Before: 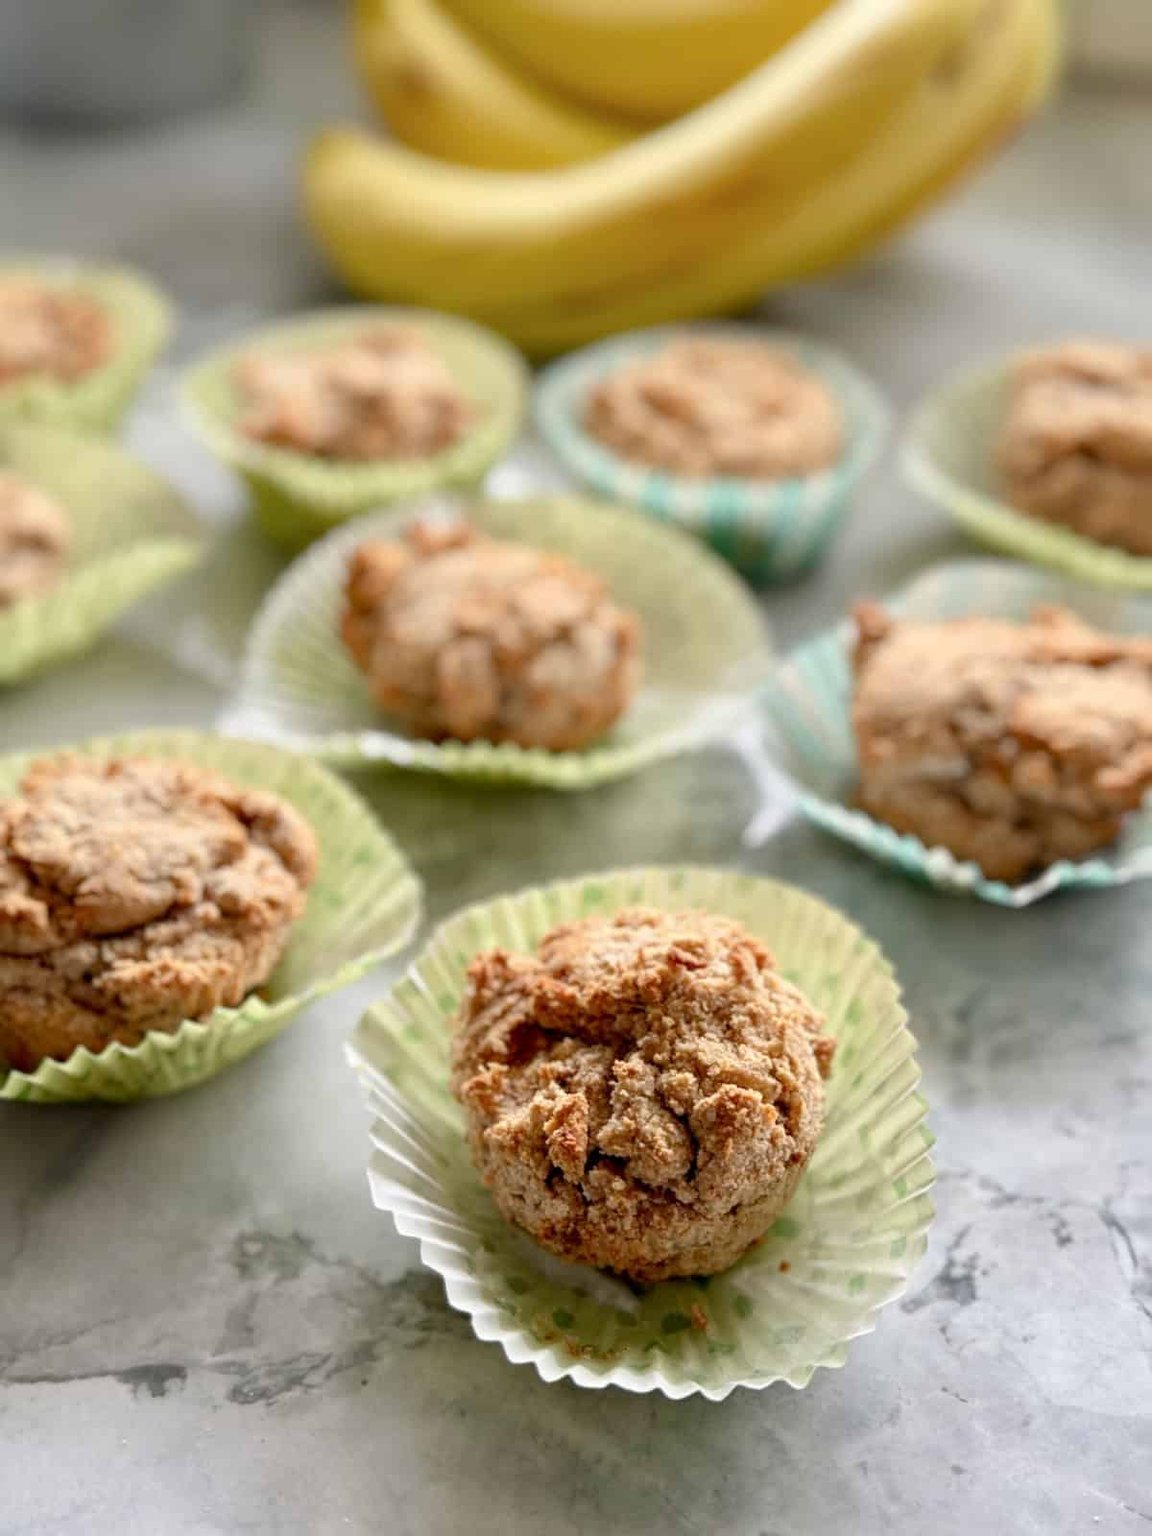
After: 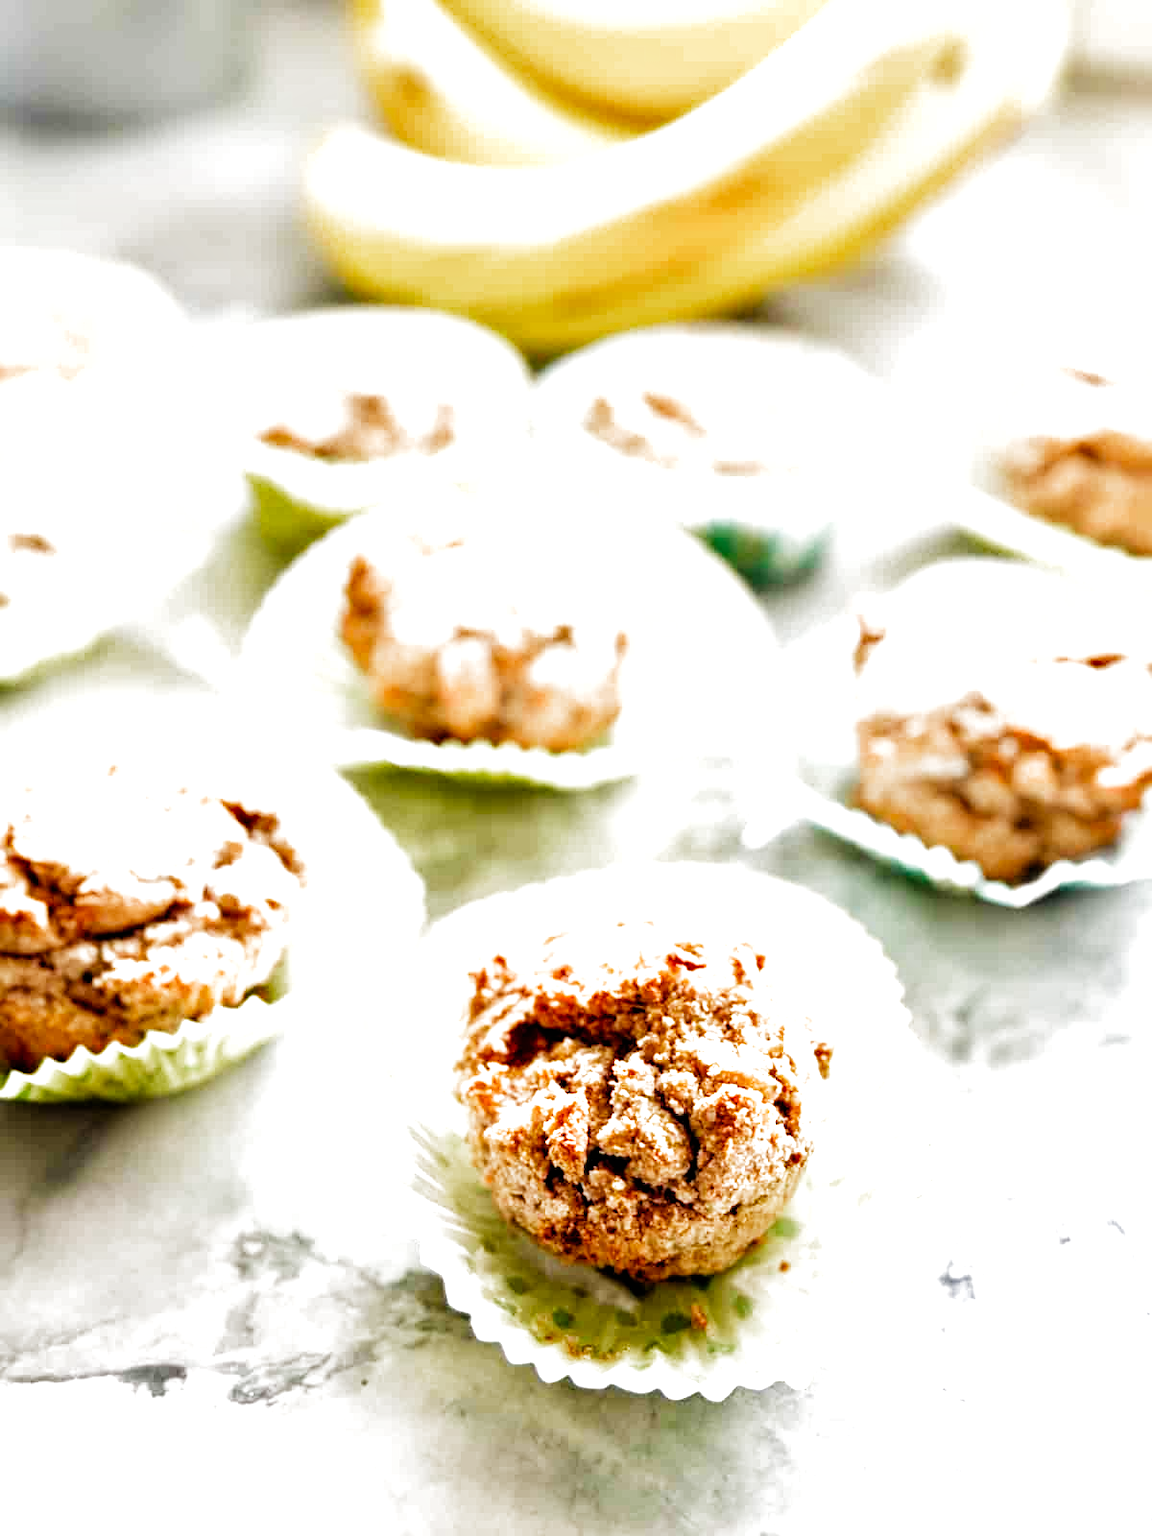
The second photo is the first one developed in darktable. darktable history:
shadows and highlights: radius 46.3, white point adjustment 6.45, compress 79.52%, soften with gaussian
exposure: exposure 1.216 EV, compensate highlight preservation false
filmic rgb: black relative exposure -6.43 EV, white relative exposure 2.43 EV, target white luminance 99.904%, hardness 5.29, latitude 0.861%, contrast 1.421, highlights saturation mix 1.71%, add noise in highlights 0, preserve chrominance no, color science v3 (2019), use custom middle-gray values true, iterations of high-quality reconstruction 10, contrast in highlights soft
